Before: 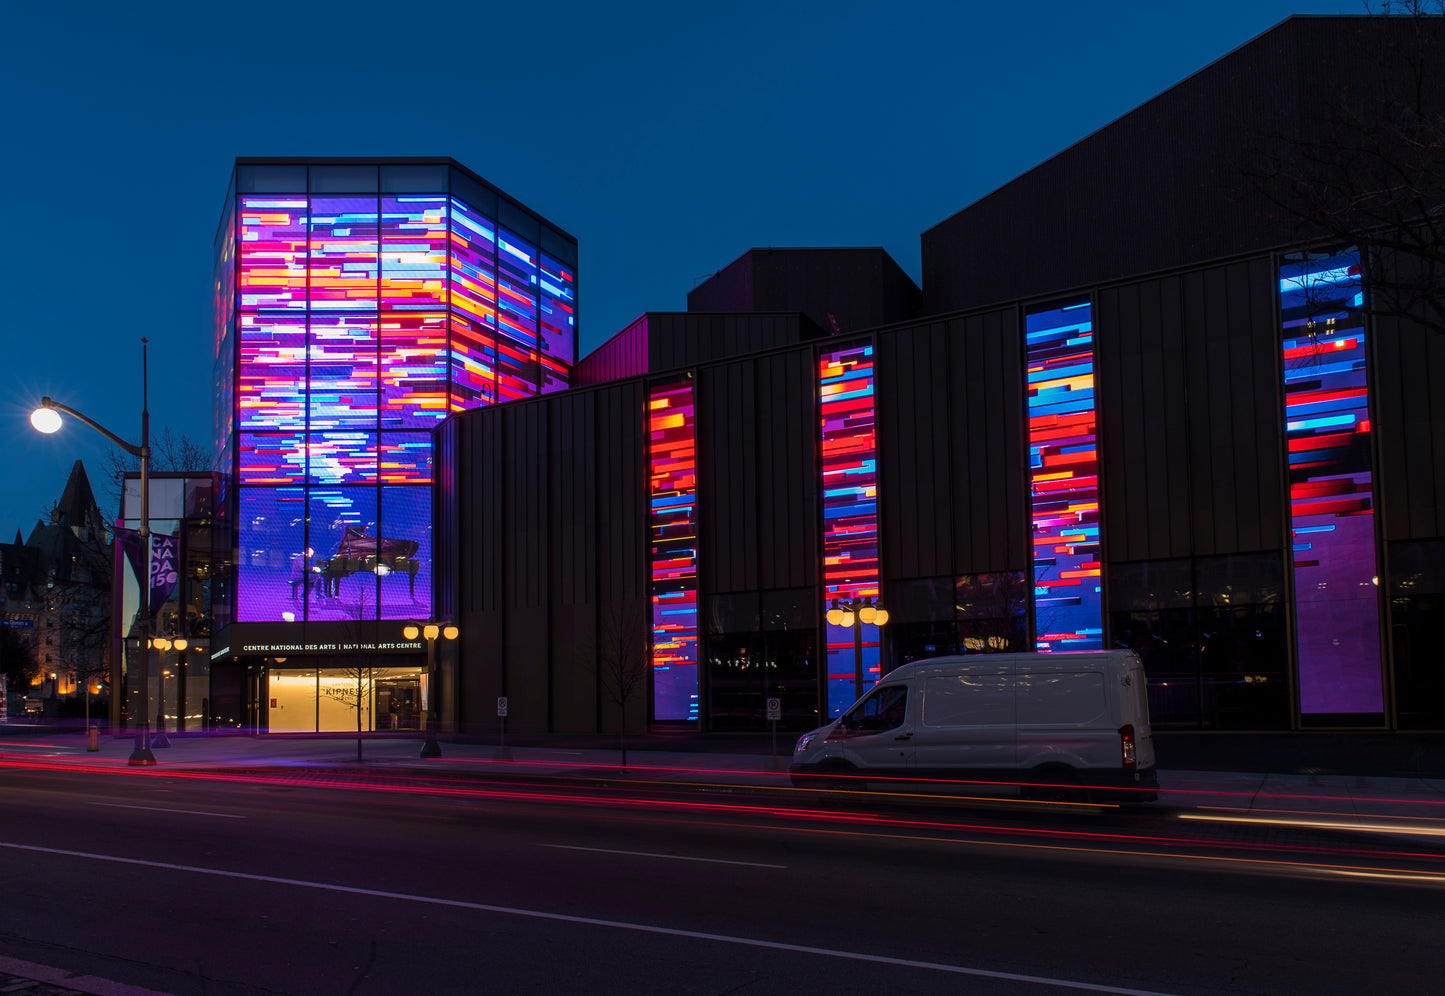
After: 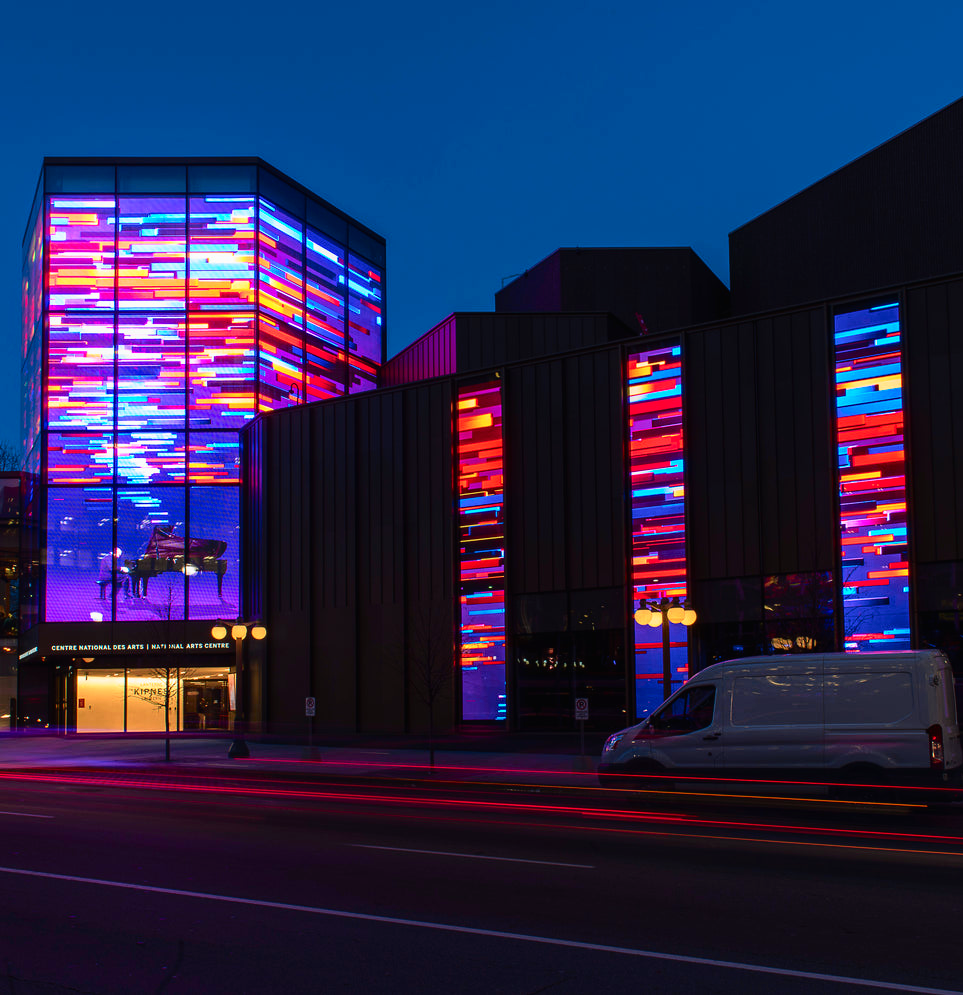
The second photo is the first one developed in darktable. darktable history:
tone curve: curves: ch0 [(0, 0.01) (0.037, 0.032) (0.131, 0.108) (0.275, 0.286) (0.483, 0.517) (0.61, 0.661) (0.697, 0.768) (0.797, 0.876) (0.888, 0.952) (0.997, 0.995)]; ch1 [(0, 0) (0.312, 0.262) (0.425, 0.402) (0.5, 0.5) (0.527, 0.532) (0.556, 0.585) (0.683, 0.706) (0.746, 0.77) (1, 1)]; ch2 [(0, 0) (0.223, 0.185) (0.333, 0.284) (0.432, 0.4) (0.502, 0.502) (0.525, 0.527) (0.545, 0.564) (0.587, 0.613) (0.636, 0.654) (0.711, 0.729) (0.845, 0.855) (0.998, 0.977)], color space Lab, independent channels, preserve colors none
crop and rotate: left 13.342%, right 19.991%
